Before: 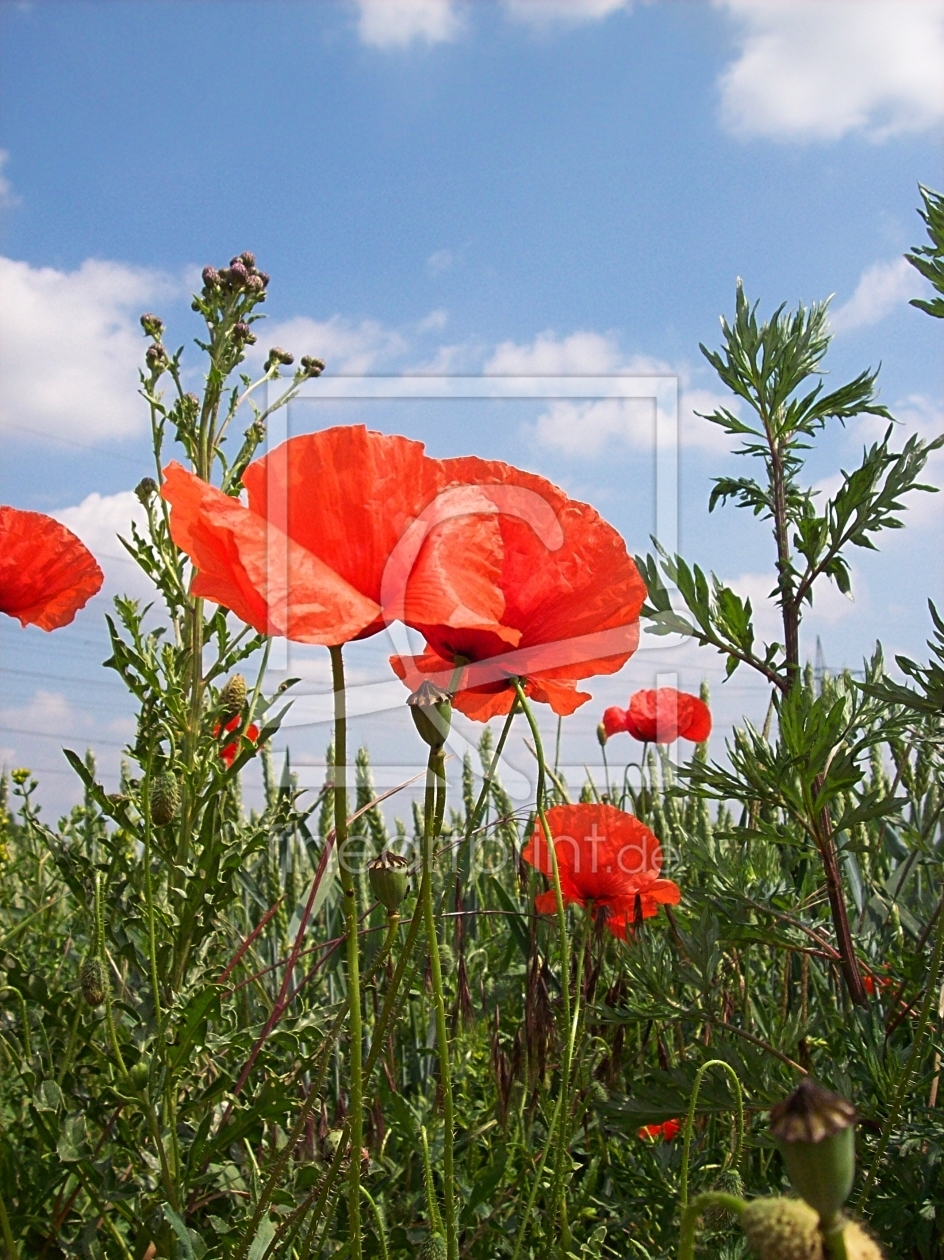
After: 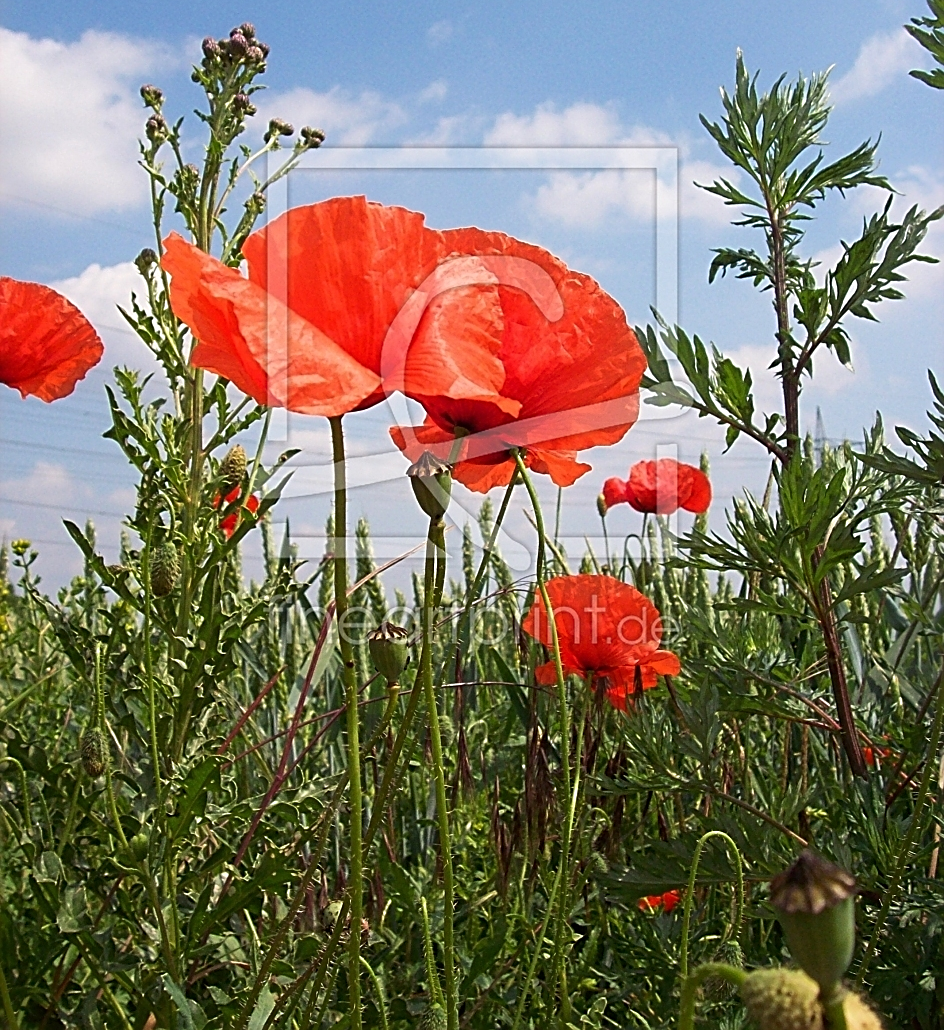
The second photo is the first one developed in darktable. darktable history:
sharpen: on, module defaults
crop and rotate: top 18.213%
